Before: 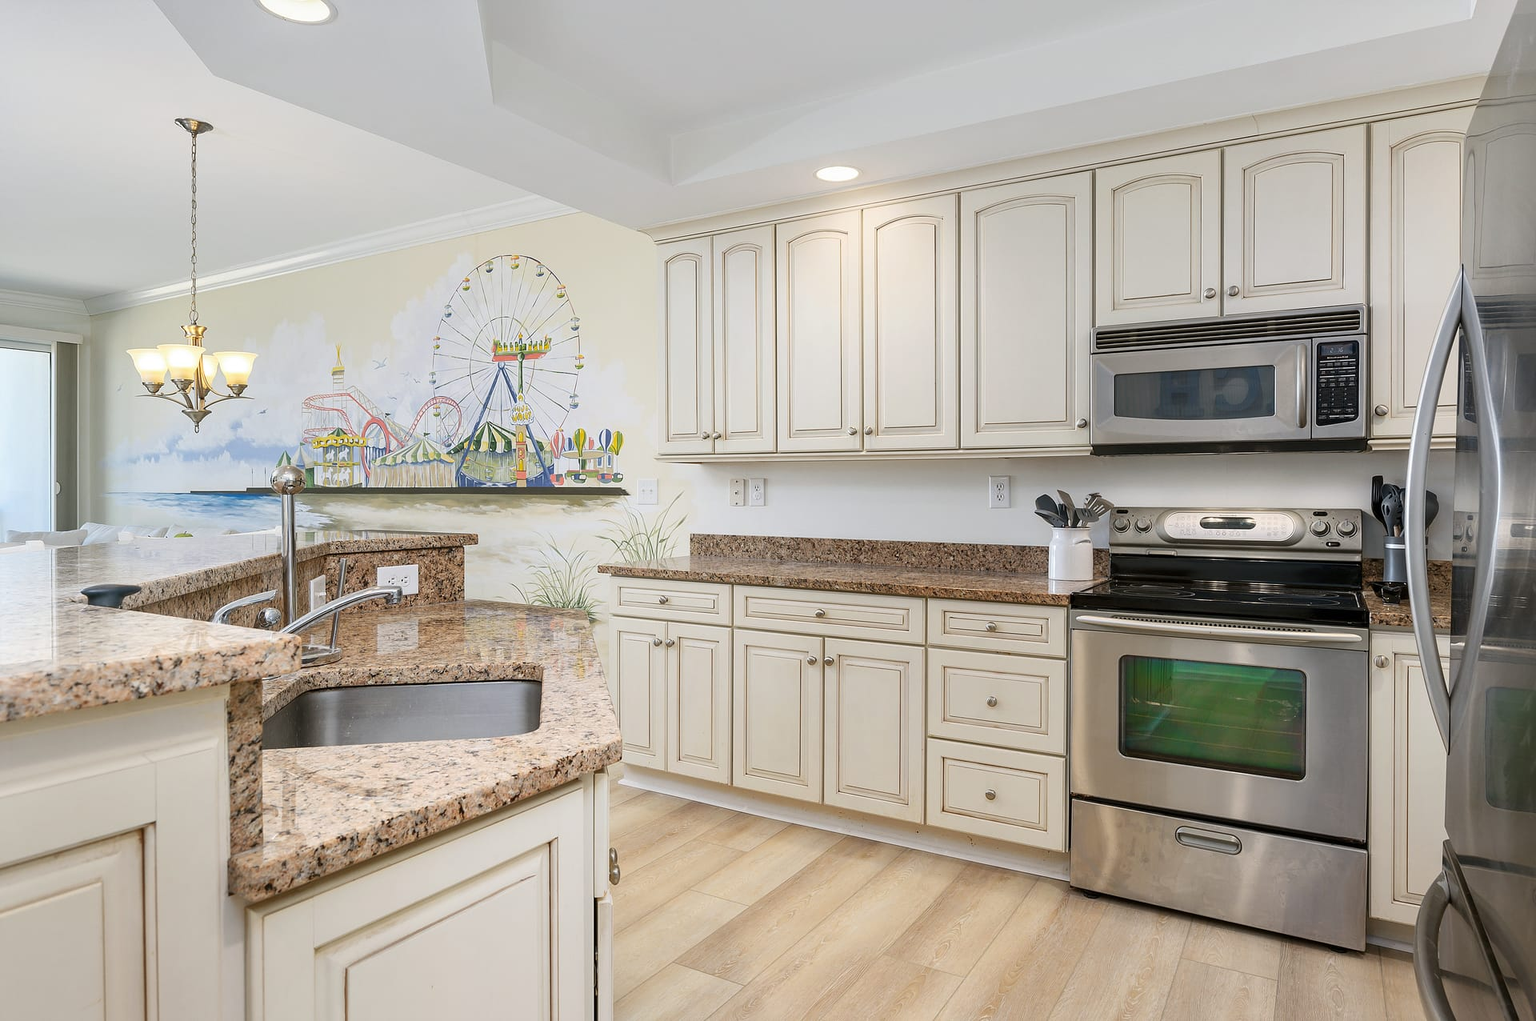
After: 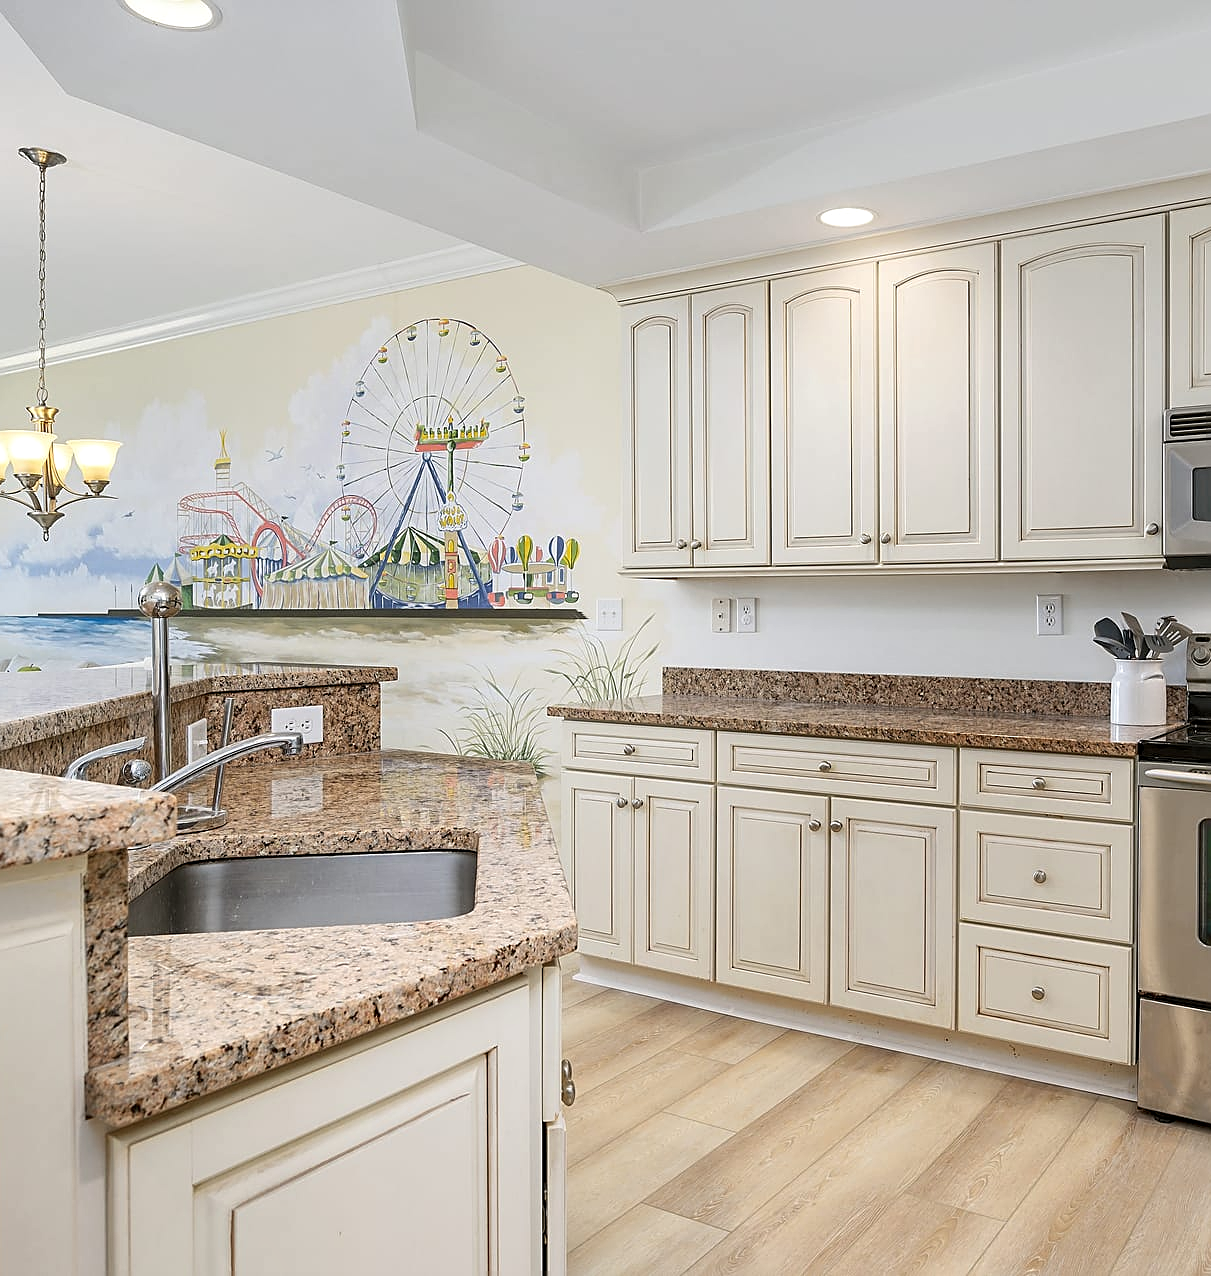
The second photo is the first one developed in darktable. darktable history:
crop: left 10.426%, right 26.476%
local contrast: highlights 104%, shadows 100%, detail 120%, midtone range 0.2
sharpen: on, module defaults
